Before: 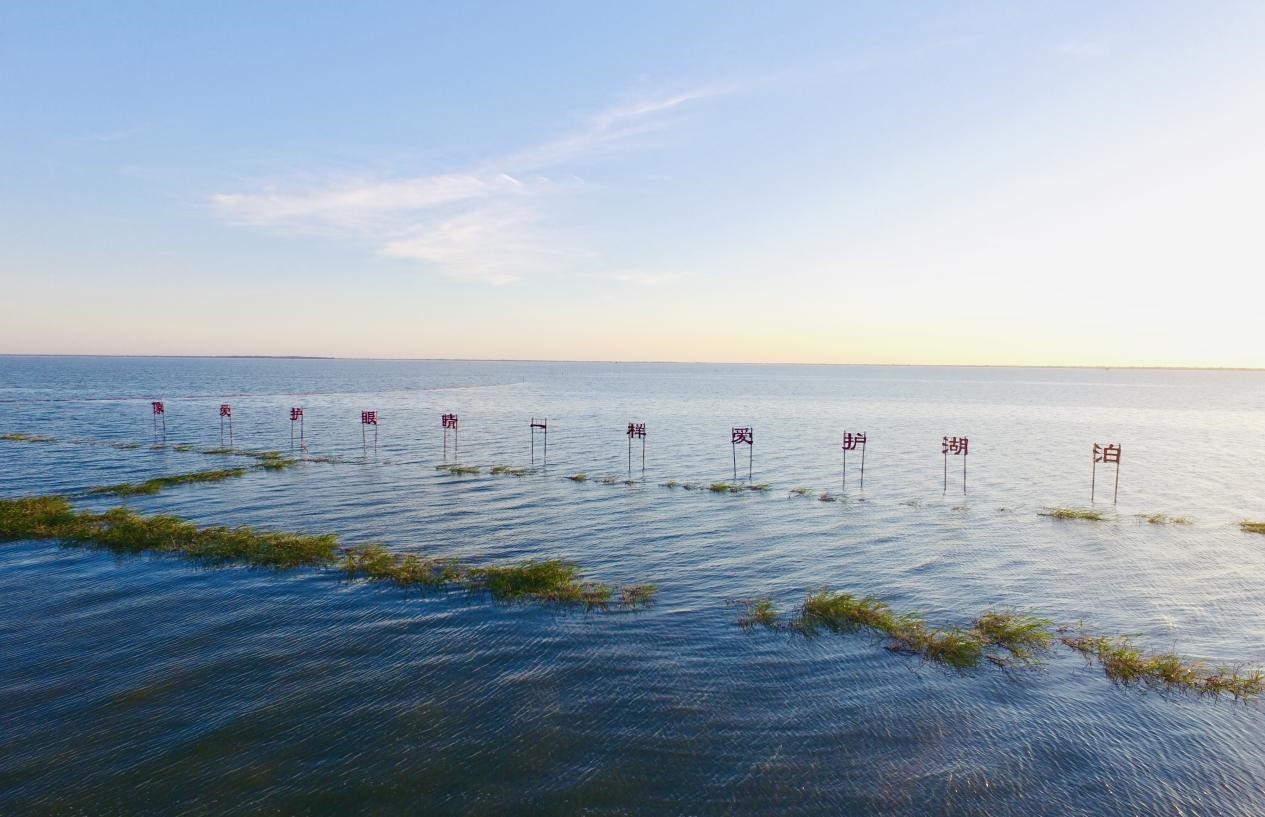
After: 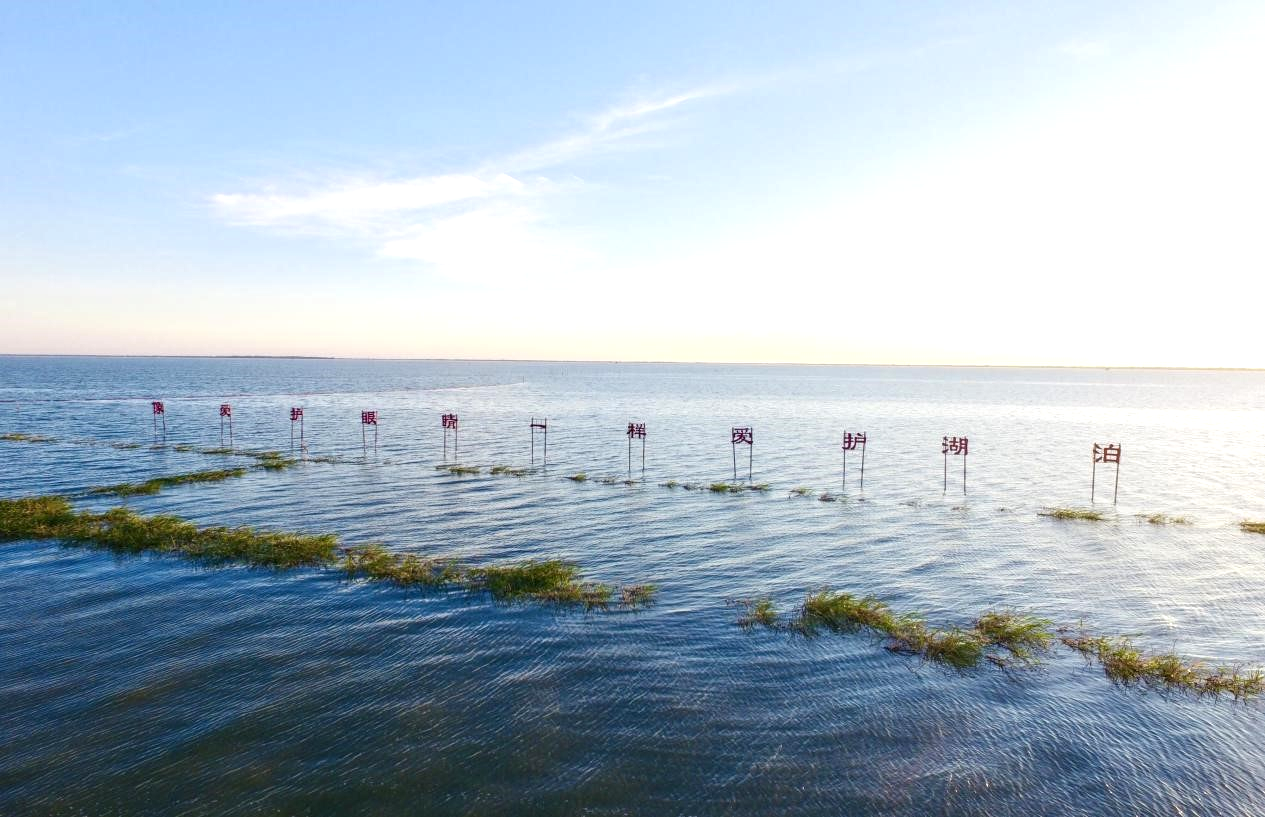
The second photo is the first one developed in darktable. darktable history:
color correction: highlights a* -0.182, highlights b* -0.124
exposure: exposure 0.376 EV, compensate highlight preservation false
white balance: emerald 1
local contrast: detail 130%
